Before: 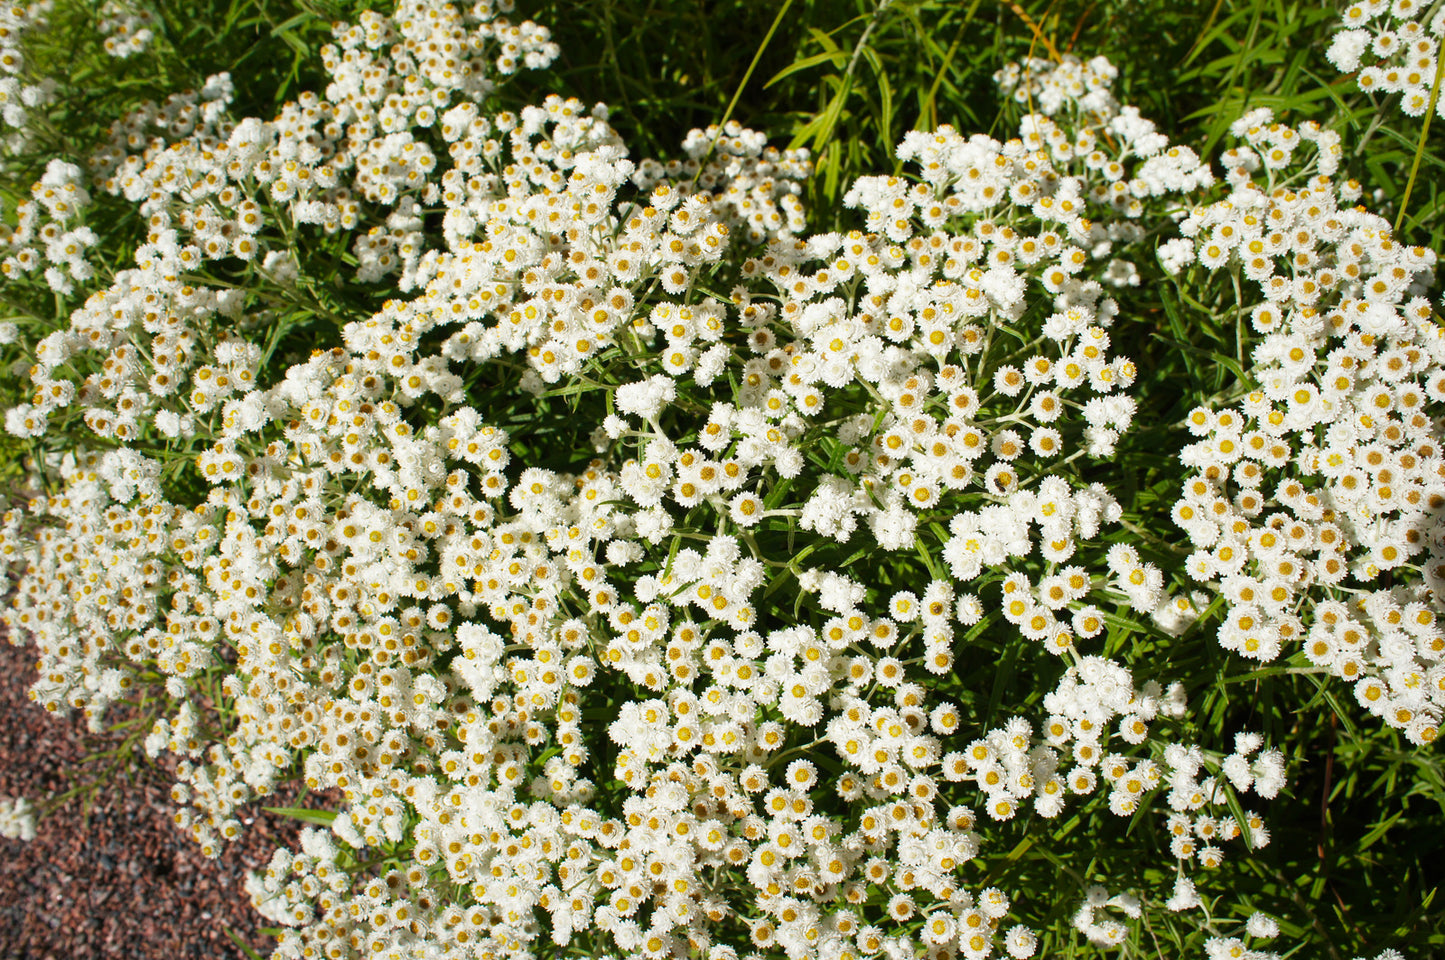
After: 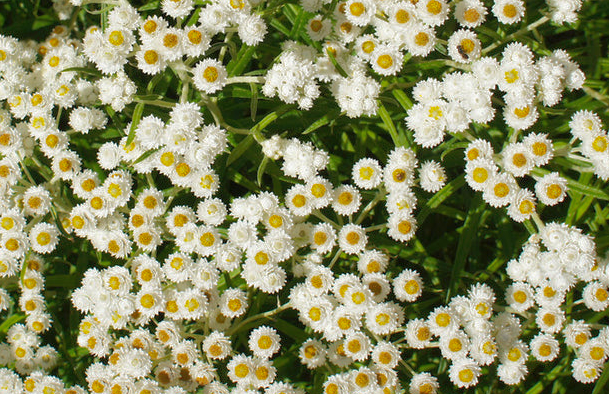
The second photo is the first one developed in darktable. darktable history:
shadows and highlights: on, module defaults
crop: left 37.221%, top 45.169%, right 20.63%, bottom 13.777%
